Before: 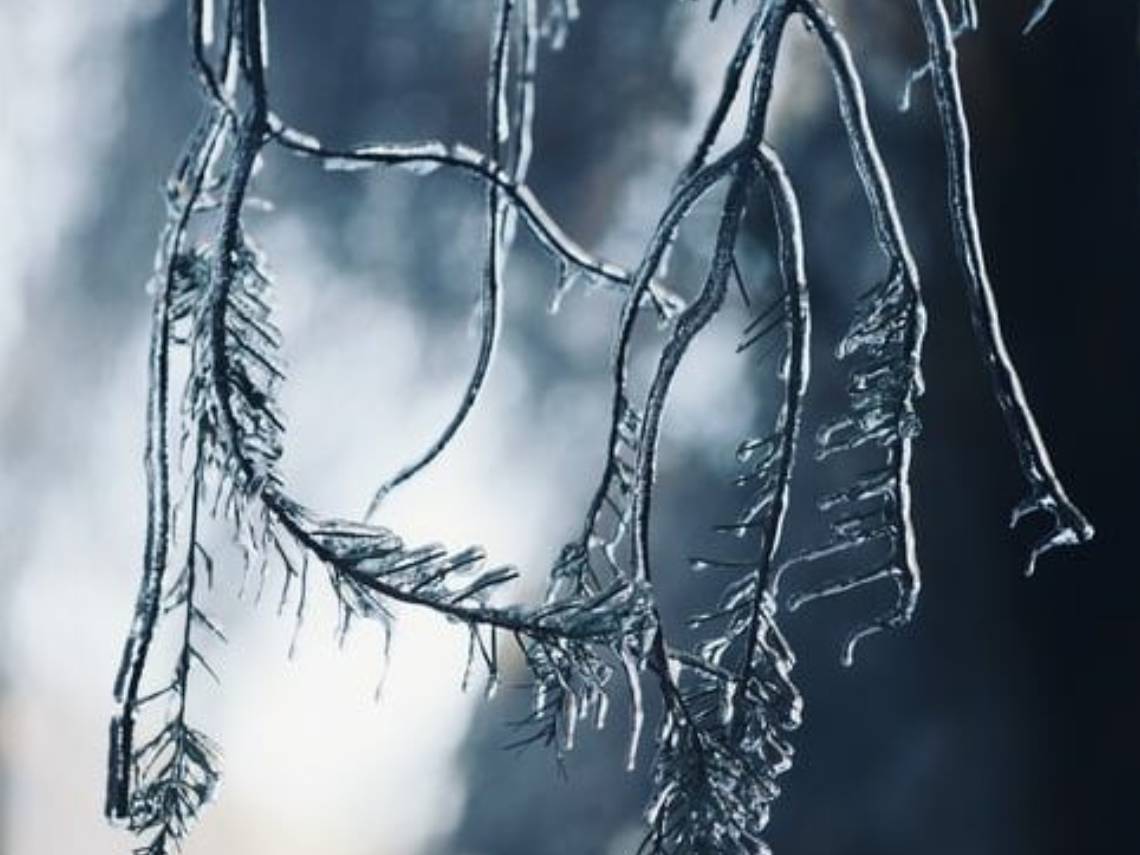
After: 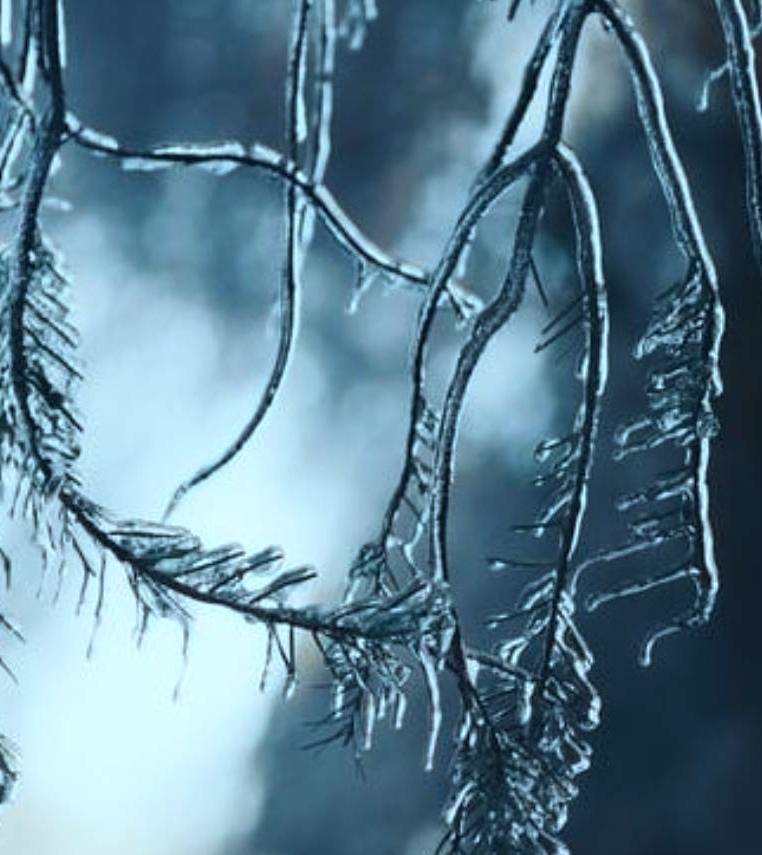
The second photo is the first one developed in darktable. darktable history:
color correction: highlights a* -10.04, highlights b* -10.37
crop and rotate: left 17.732%, right 15.423%
